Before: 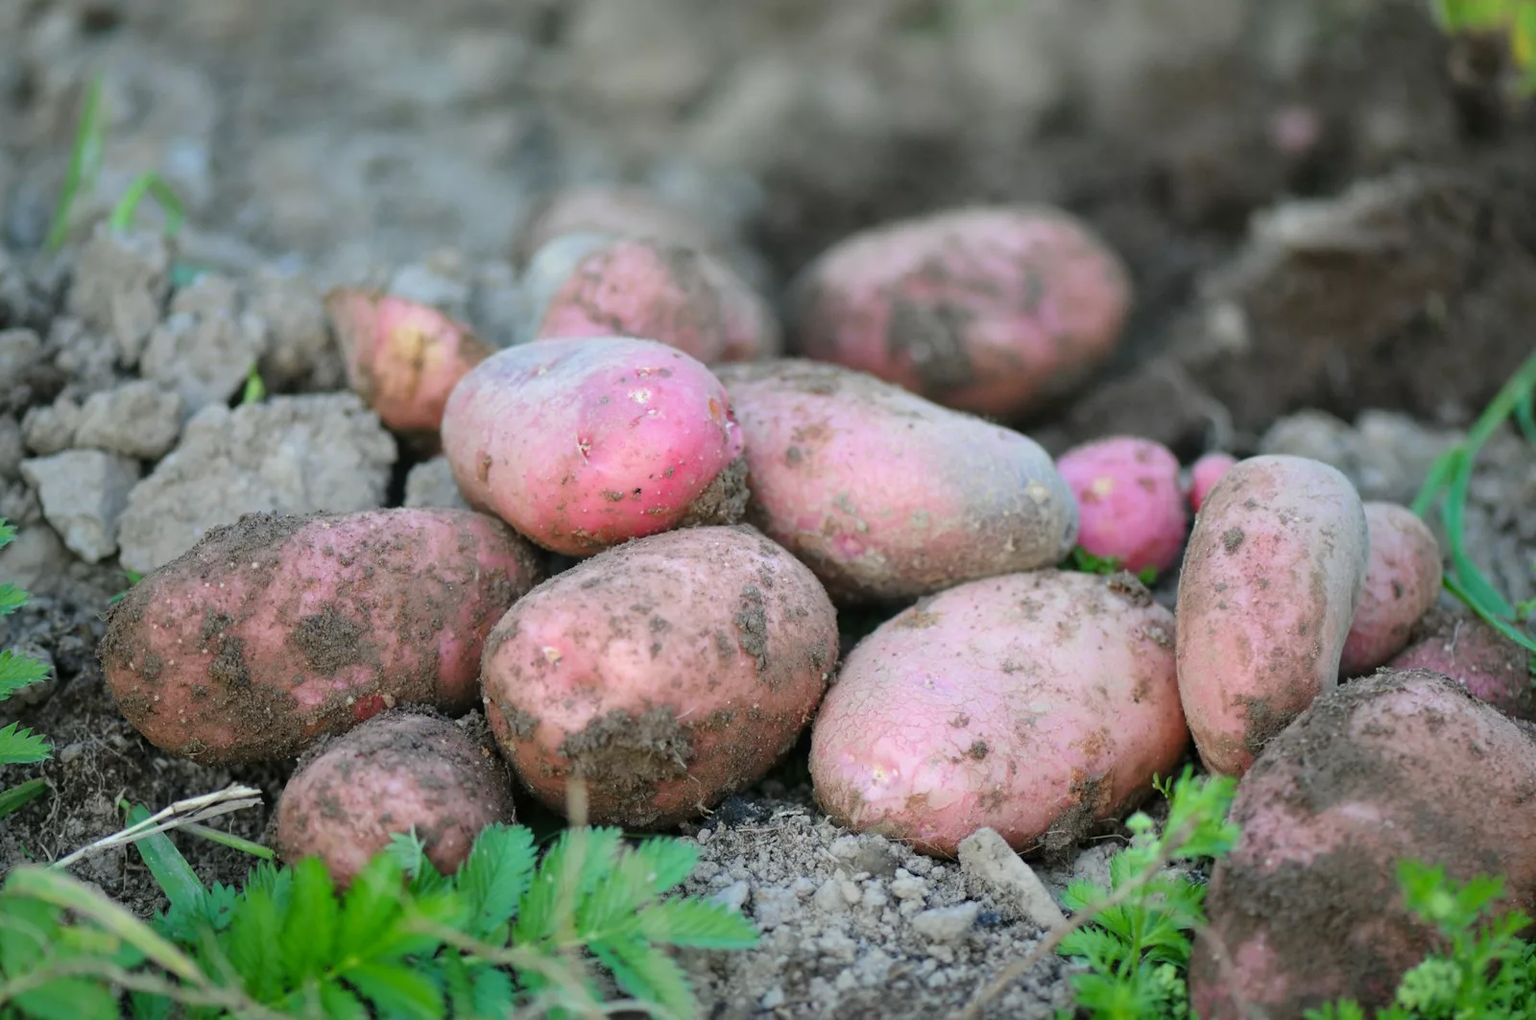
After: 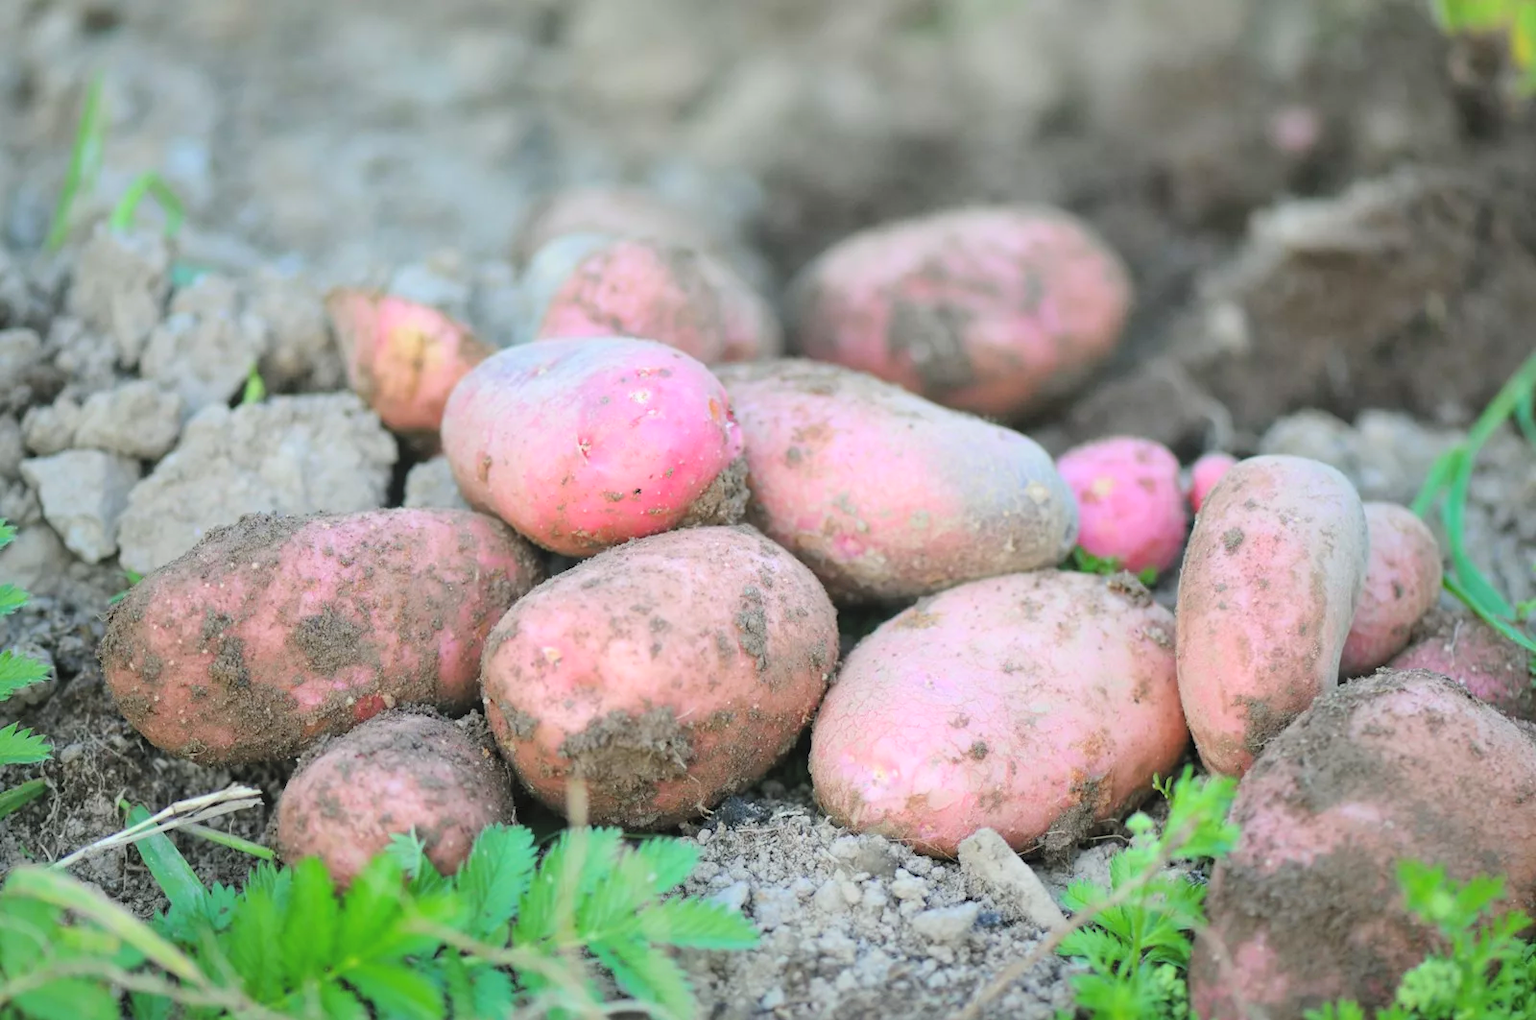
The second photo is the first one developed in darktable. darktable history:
contrast brightness saturation: contrast 0.099, brightness 0.291, saturation 0.149
